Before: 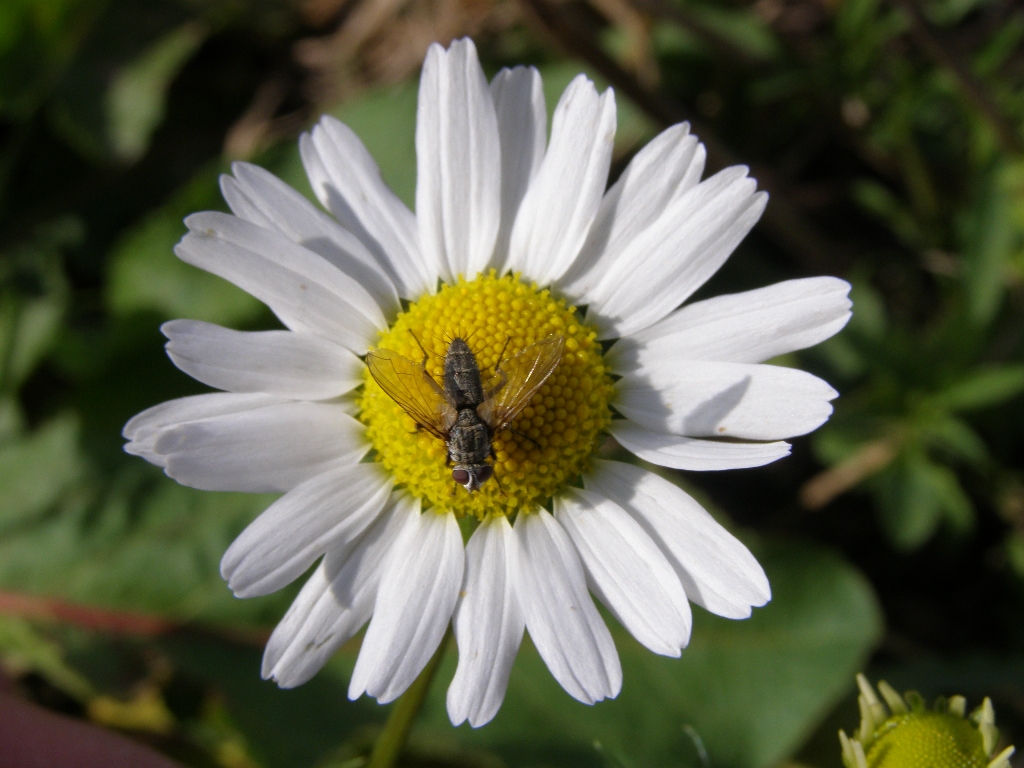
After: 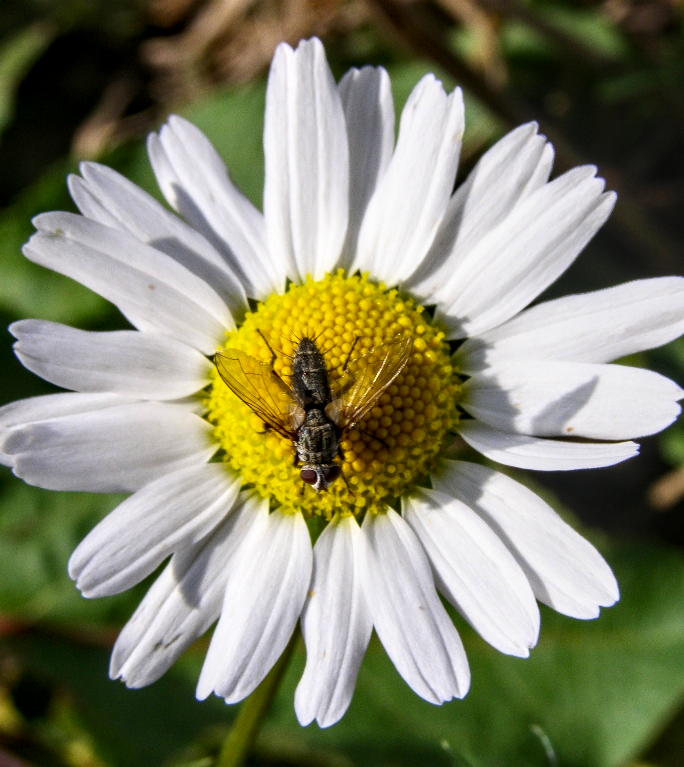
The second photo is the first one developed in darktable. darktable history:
crop and rotate: left 14.896%, right 18.294%
local contrast: on, module defaults
contrast equalizer: octaves 7, y [[0.546, 0.552, 0.554, 0.554, 0.552, 0.546], [0.5 ×6], [0.5 ×6], [0 ×6], [0 ×6]]
contrast brightness saturation: contrast 0.235, brightness 0.102, saturation 0.293
